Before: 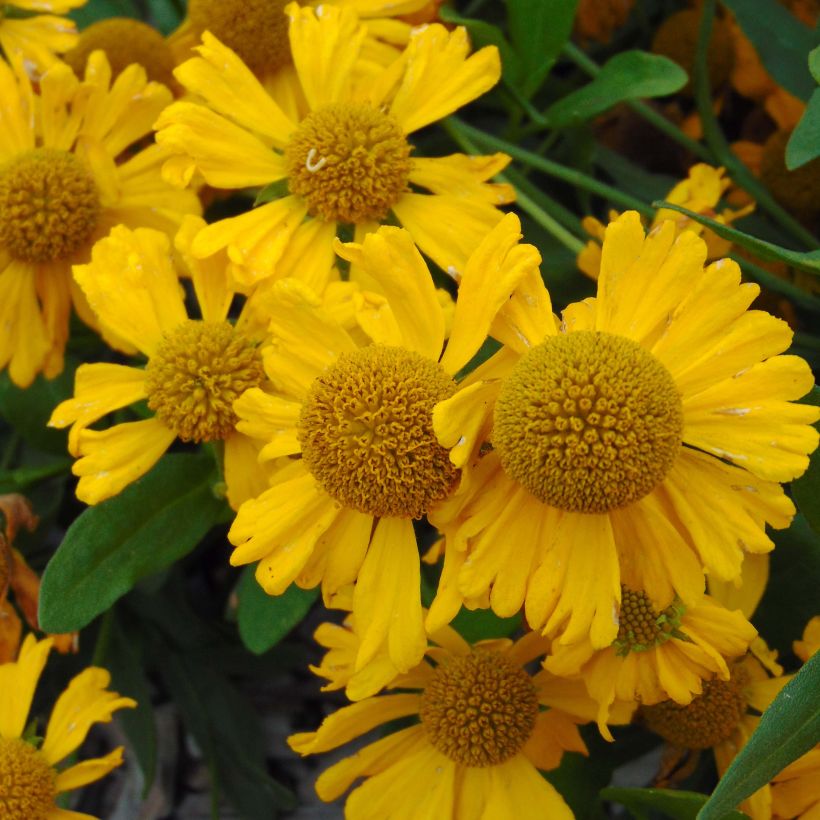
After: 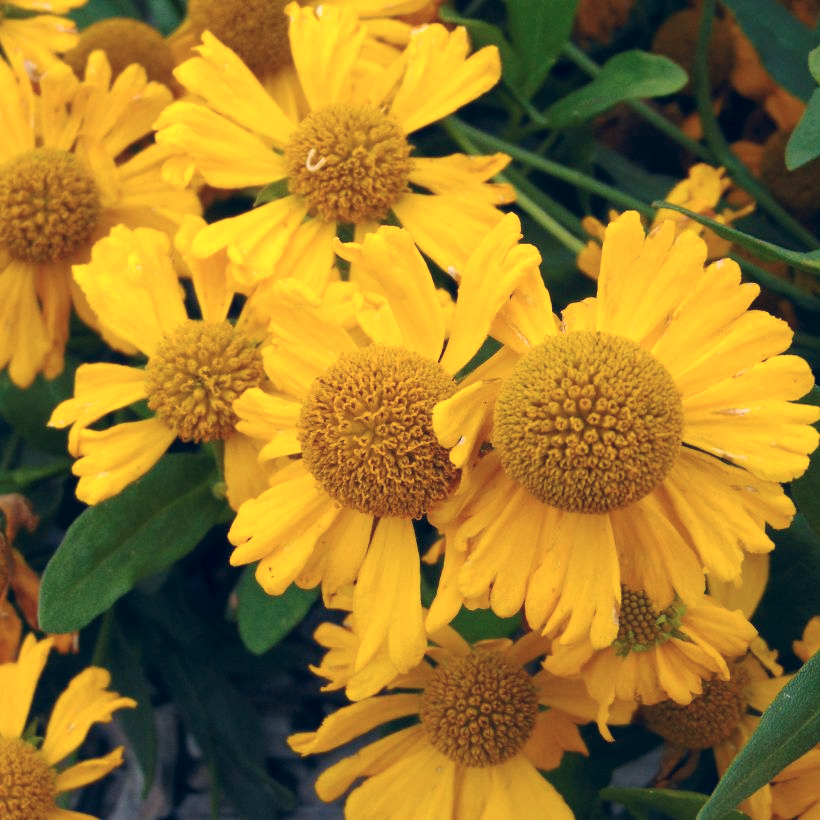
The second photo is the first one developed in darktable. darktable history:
levels: mode automatic
color correction: highlights a* 13.69, highlights b* 6.08, shadows a* -5.87, shadows b* -16.03, saturation 0.868
